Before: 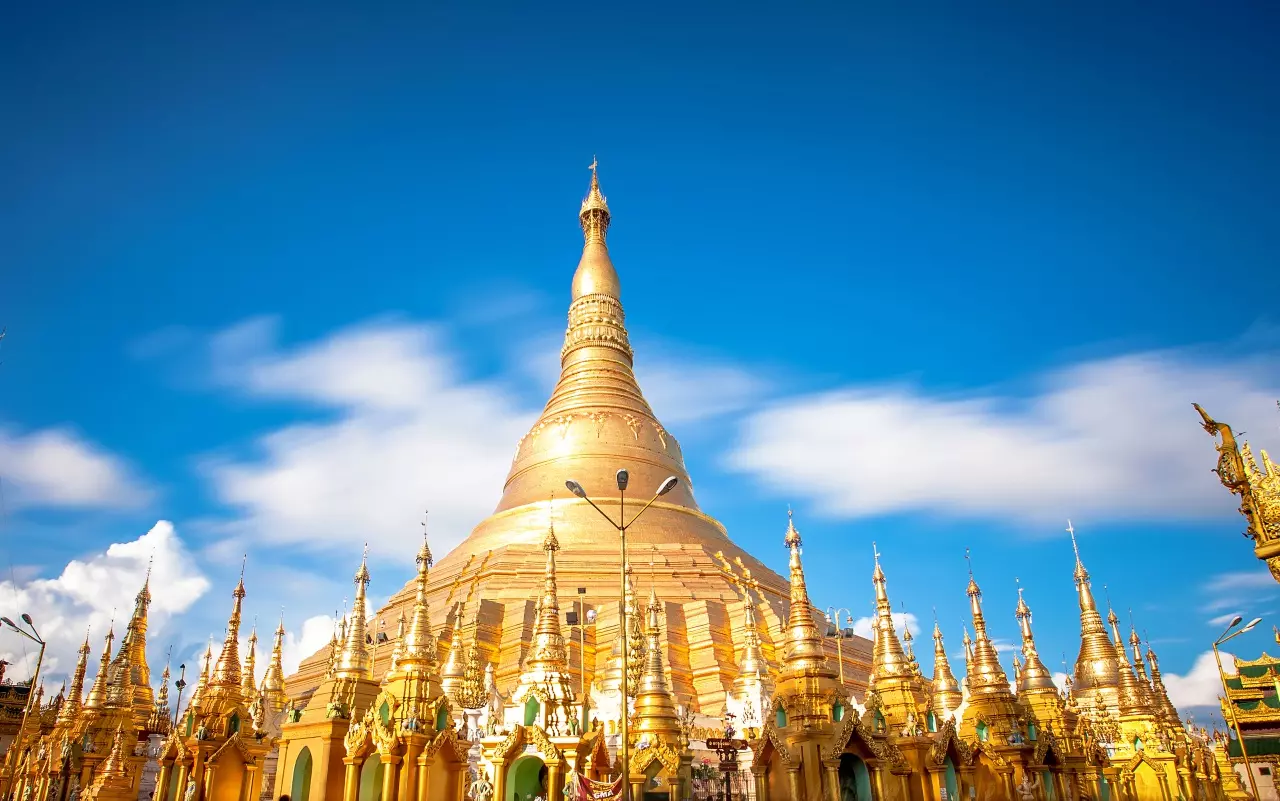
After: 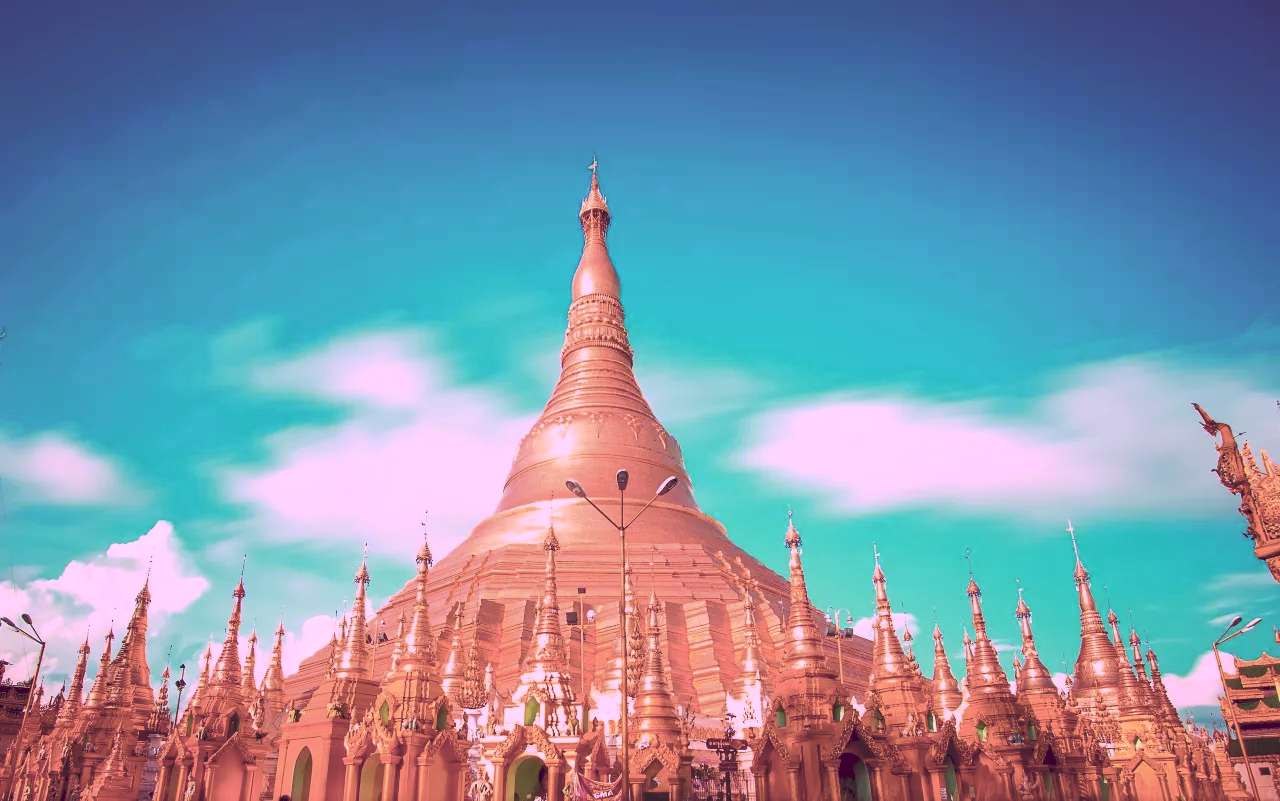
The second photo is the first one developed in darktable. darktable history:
tone curve: curves: ch0 [(0, 0) (0.003, 0.156) (0.011, 0.156) (0.025, 0.157) (0.044, 0.164) (0.069, 0.172) (0.1, 0.181) (0.136, 0.191) (0.177, 0.214) (0.224, 0.245) (0.277, 0.285) (0.335, 0.333) (0.399, 0.387) (0.468, 0.471) (0.543, 0.556) (0.623, 0.648) (0.709, 0.734) (0.801, 0.809) (0.898, 0.891) (1, 1)], preserve colors none
color look up table: target L [78.27, 96.46, 79.47, 81.44, 79.57, 86.32, 80.5, 76.46, 68.8, 54.39, 60.32, 55.99, 31.93, 4.594, 202.08, 70.27, 75, 81.36, 67.96, 67.54, 64.32, 59.91, 55.96, 60.66, 52.02, 45.94, 33.17, 30.15, 76.87, 62.56, 52.28, 79.66, 57.17, 50.13, 45.9, 54.23, 39.5, 30.98, 47.41, 25.35, 10.91, 94.8, 80.16, 79.79, 80.2, 72.42, 65.77, 50.96, 38.51], target a [29.79, 1.078, -58.3, 13.4, -53.04, 9.207, -18.87, 10.26, -17.65, 19.78, -35.75, 9.512, -0.159, 30.99, 0, 40.55, 42.14, 54.05, 47.78, 53.39, 73.97, 32.58, 34.91, 54.11, 49.73, 37.61, 30.39, 41.55, 9.078, 25.38, 43.45, -33.26, 19.19, 57.11, 33.91, -5.192, 23.06, 16.39, 20.47, 36.77, 31.46, 21.41, -53.34, -28.39, -45.26, -8.697, -39.79, -13.44, -17.56], target b [24.52, 68.28, 40.32, 55.01, 50.72, 17.04, 28.85, 37.22, 46.28, 30.78, 28.58, 6.533, 24.13, -4.714, -0.001, 33.8, 2.997, -33.48, 26.6, 3.898, -45.6, 2.827, 24.83, 10.18, -0.849, 12.1, 18.61, -0.979, -40.54, -59.39, -73.25, -36.21, -66.92, -48.94, -59.65, -36.89, -30.99, -7.192, -58.01, -43.56, -26.66, -11.75, 28.7, 10.44, -6.985, -7.935, 16.92, -14.5, 0.9], num patches 49
